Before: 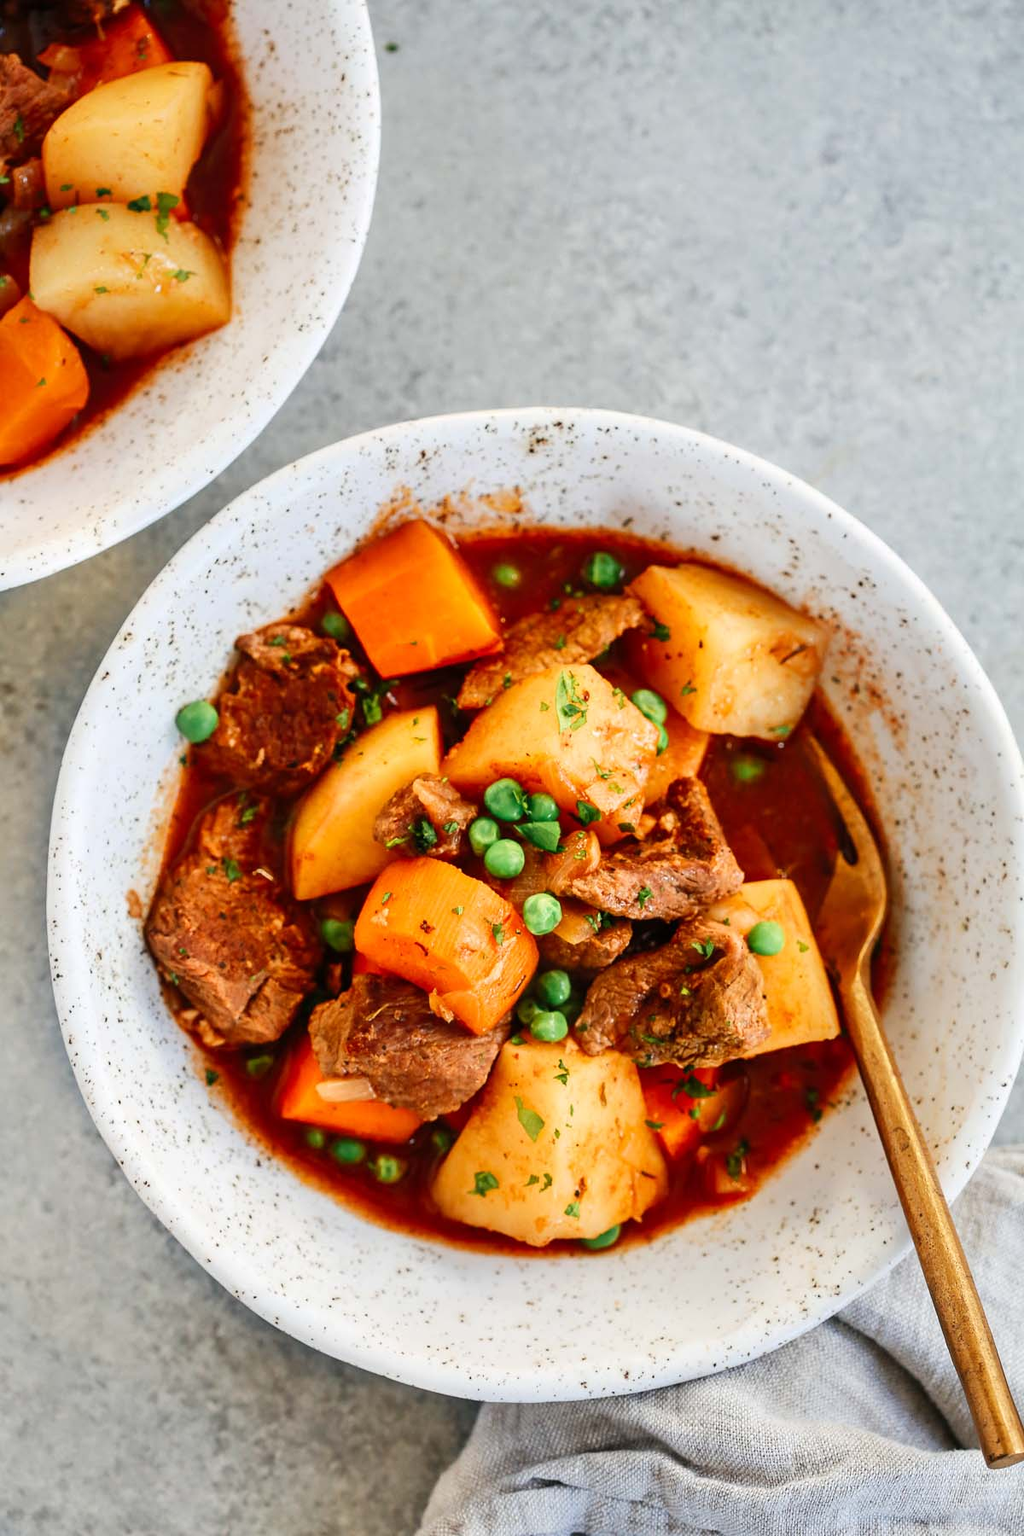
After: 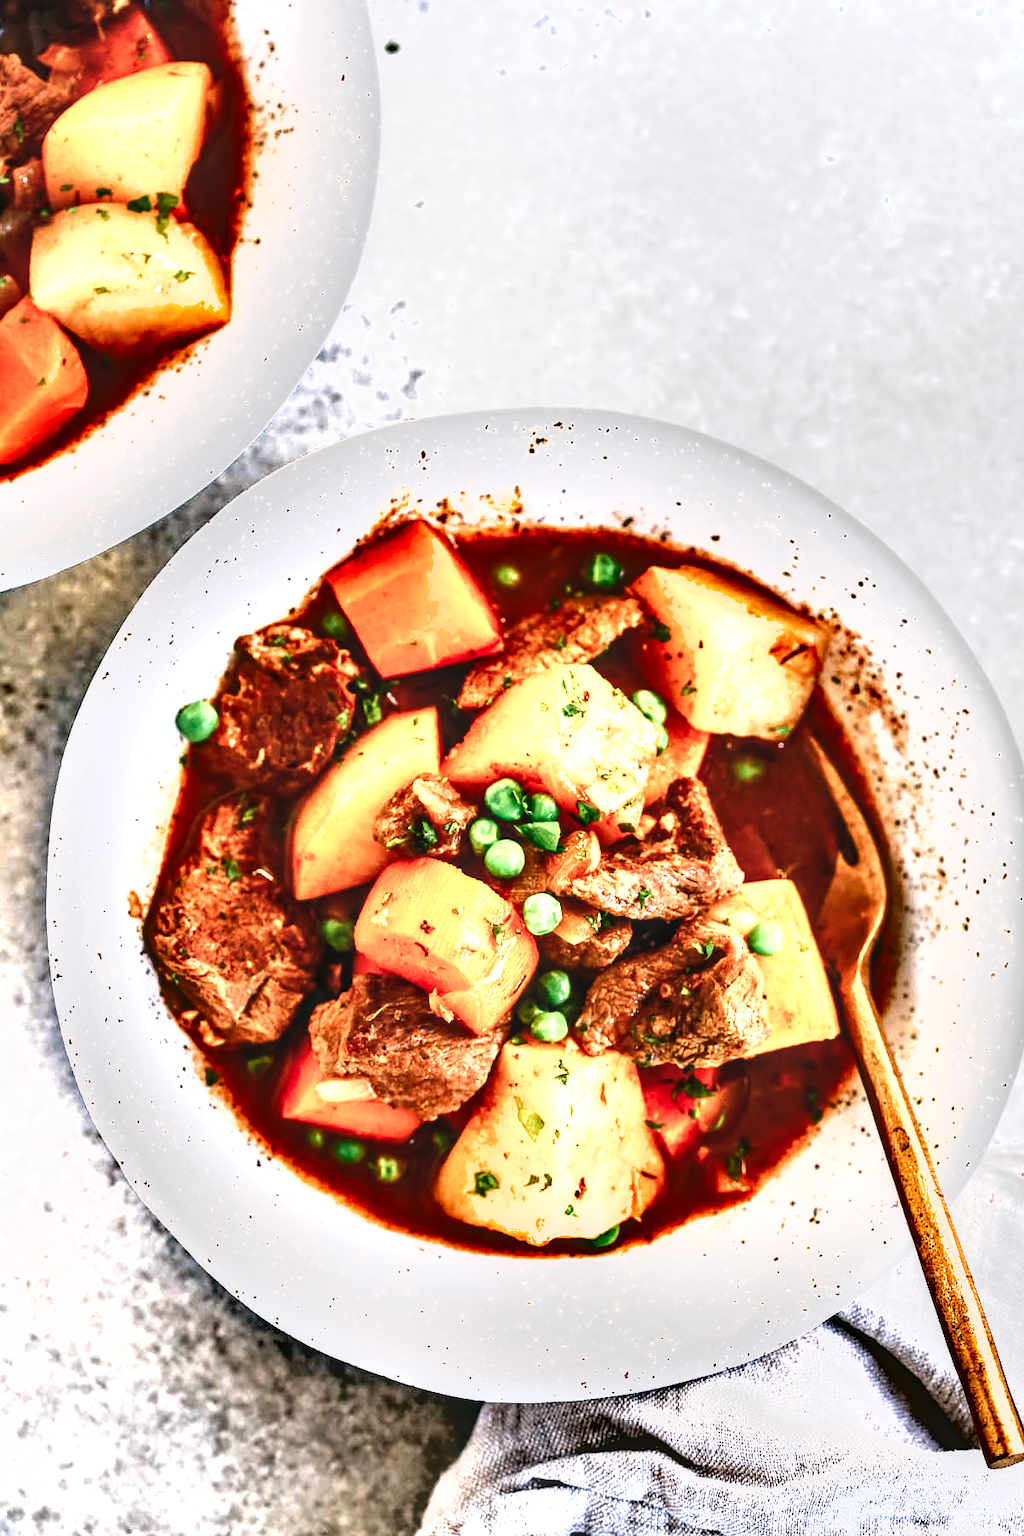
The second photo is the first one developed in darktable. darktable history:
exposure: black level correction 0, exposure 0.7 EV, compensate exposure bias true, compensate highlight preservation false
color balance rgb: shadows lift › chroma 2%, shadows lift › hue 135.47°, highlights gain › chroma 2%, highlights gain › hue 291.01°, global offset › luminance 0.5%, perceptual saturation grading › global saturation -10.8%, perceptual saturation grading › highlights -26.83%, perceptual saturation grading › shadows 21.25%, perceptual brilliance grading › highlights 17.77%, perceptual brilliance grading › mid-tones 31.71%, perceptual brilliance grading › shadows -31.01%, global vibrance 24.91%
shadows and highlights: soften with gaussian
local contrast: on, module defaults
